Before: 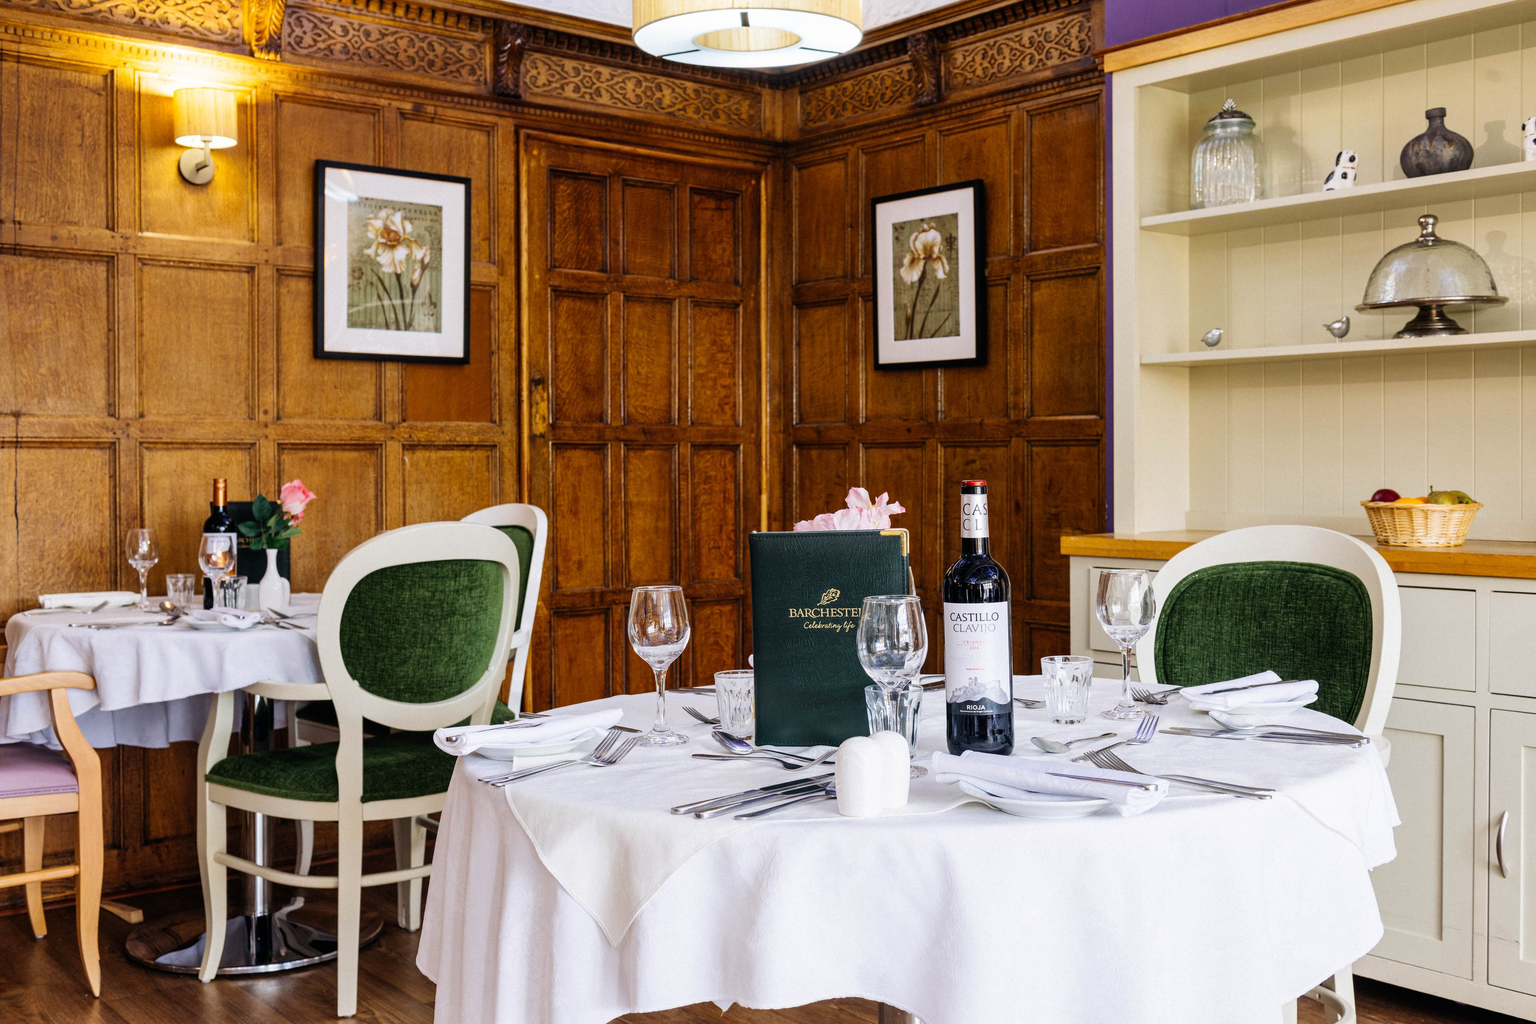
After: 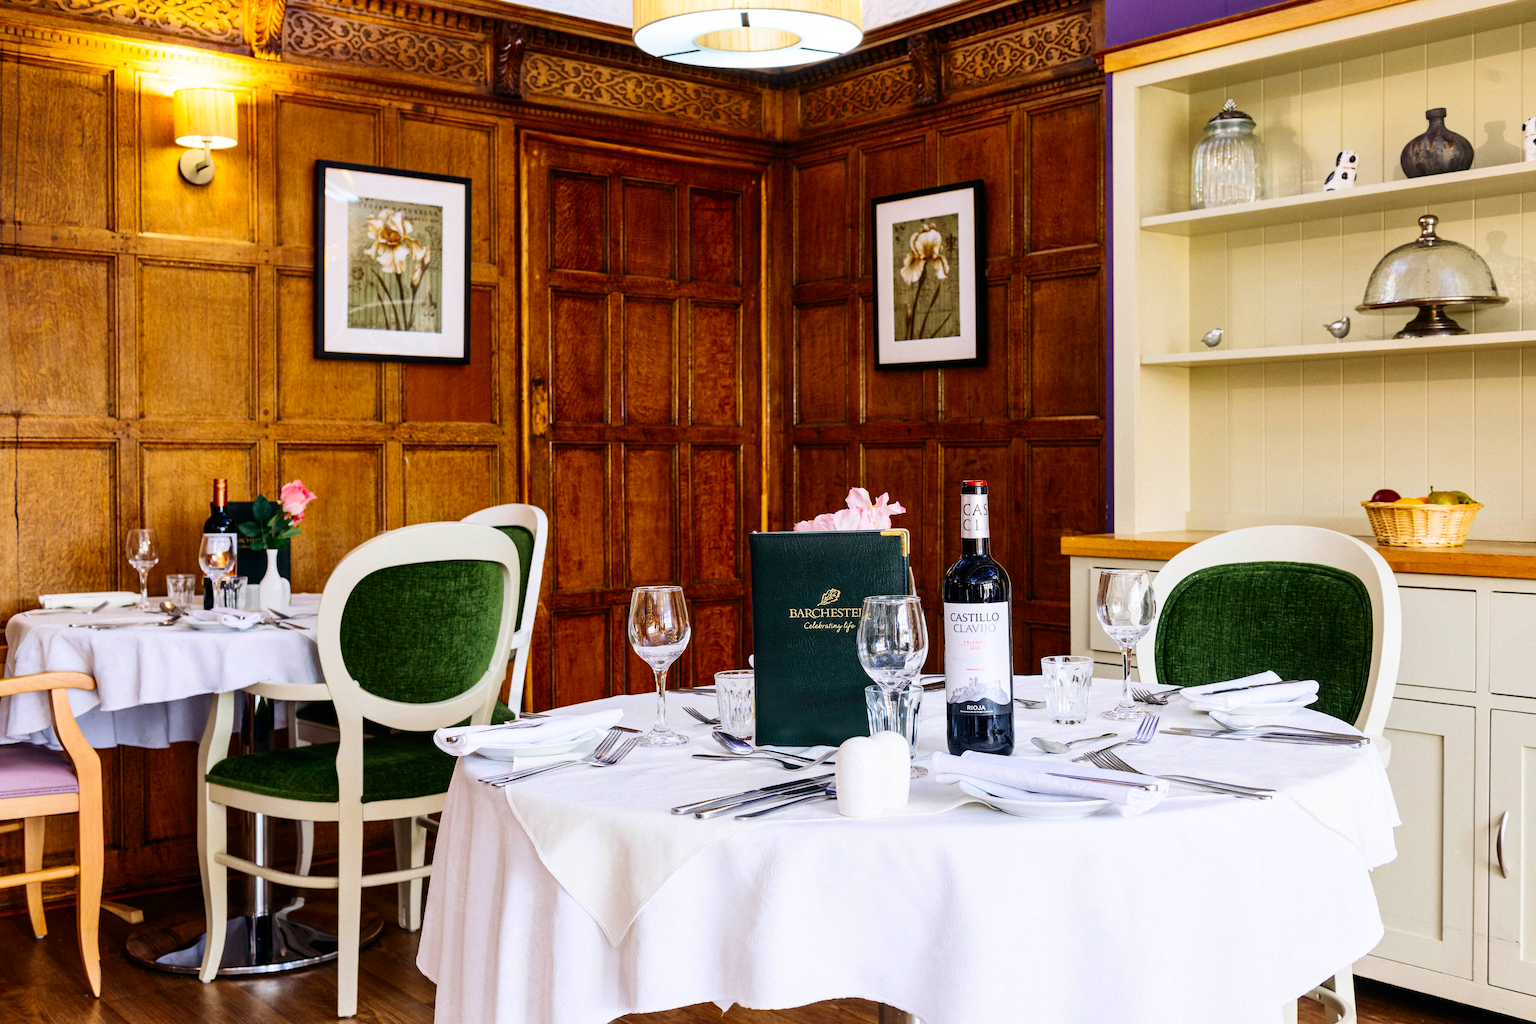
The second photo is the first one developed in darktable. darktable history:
contrast brightness saturation: contrast 0.175, saturation 0.305
tone equalizer: mask exposure compensation -0.498 EV
